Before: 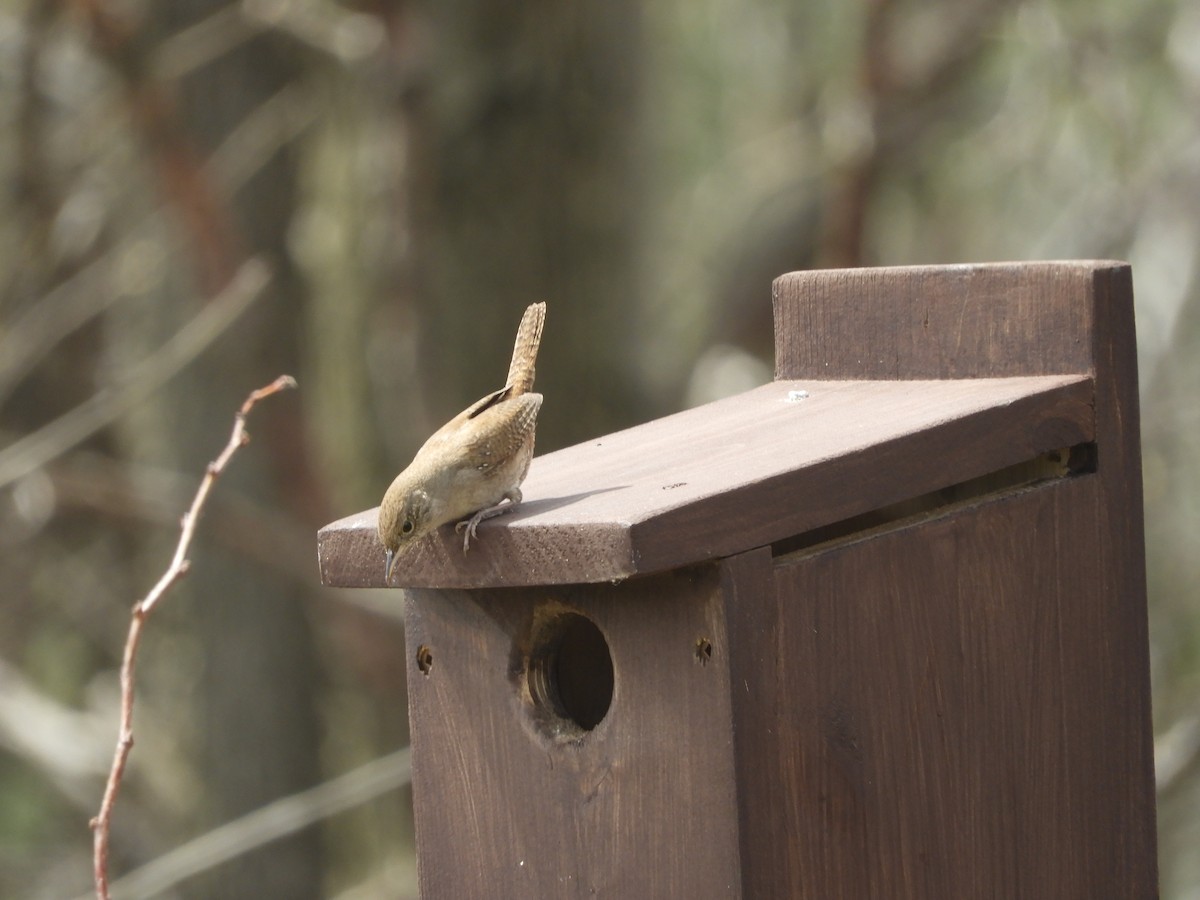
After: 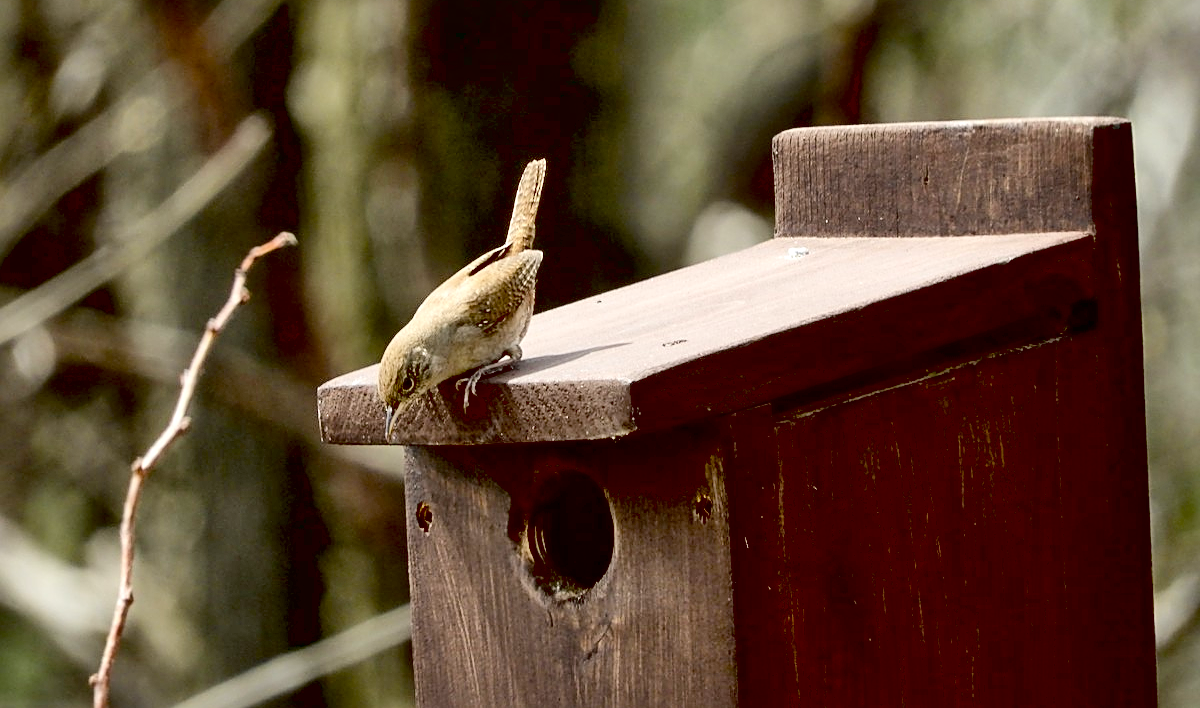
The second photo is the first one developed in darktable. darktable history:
exposure: black level correction 0.058, compensate exposure bias true, compensate highlight preservation false
crop and rotate: top 15.902%, bottom 5.399%
shadows and highlights: shadows 37.1, highlights -27.22, soften with gaussian
tone curve: curves: ch0 [(0, 0.01) (0.037, 0.032) (0.131, 0.108) (0.275, 0.258) (0.483, 0.512) (0.61, 0.661) (0.696, 0.742) (0.792, 0.834) (0.911, 0.936) (0.997, 0.995)]; ch1 [(0, 0) (0.308, 0.29) (0.425, 0.411) (0.503, 0.502) (0.529, 0.543) (0.683, 0.706) (0.746, 0.77) (1, 1)]; ch2 [(0, 0) (0.225, 0.214) (0.334, 0.339) (0.401, 0.415) (0.485, 0.487) (0.502, 0.502) (0.525, 0.523) (0.545, 0.552) (0.587, 0.61) (0.636, 0.654) (0.711, 0.729) (0.845, 0.855) (0.998, 0.977)], color space Lab, linked channels, preserve colors none
sharpen: on, module defaults
local contrast: mode bilateral grid, contrast 19, coarseness 50, detail 161%, midtone range 0.2
